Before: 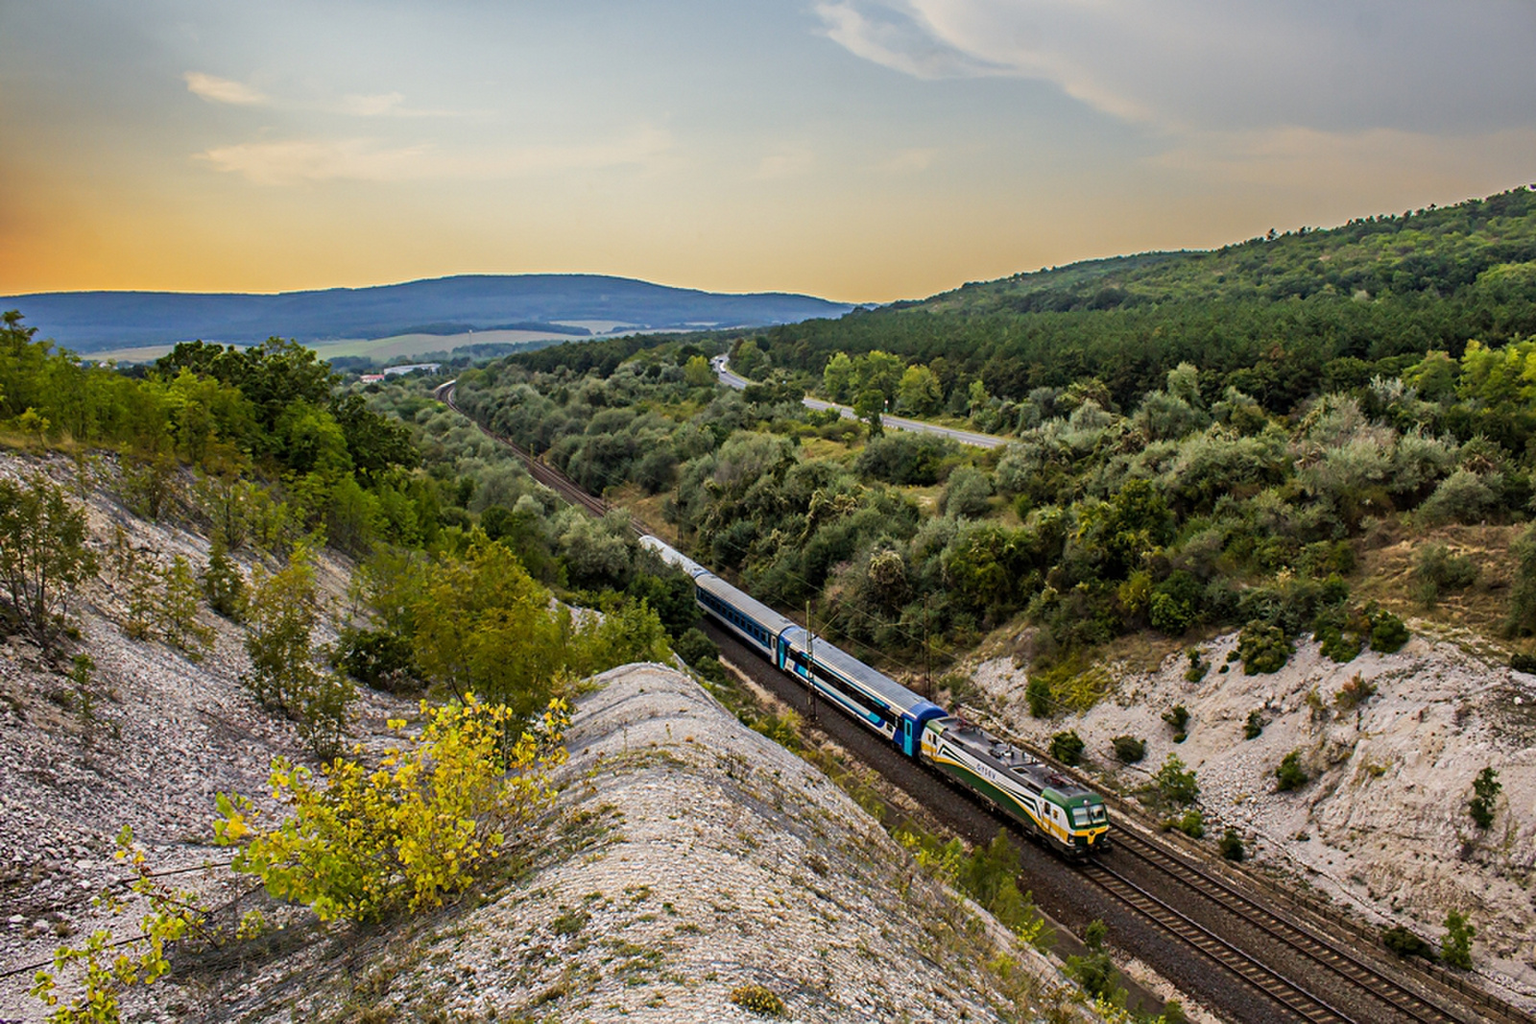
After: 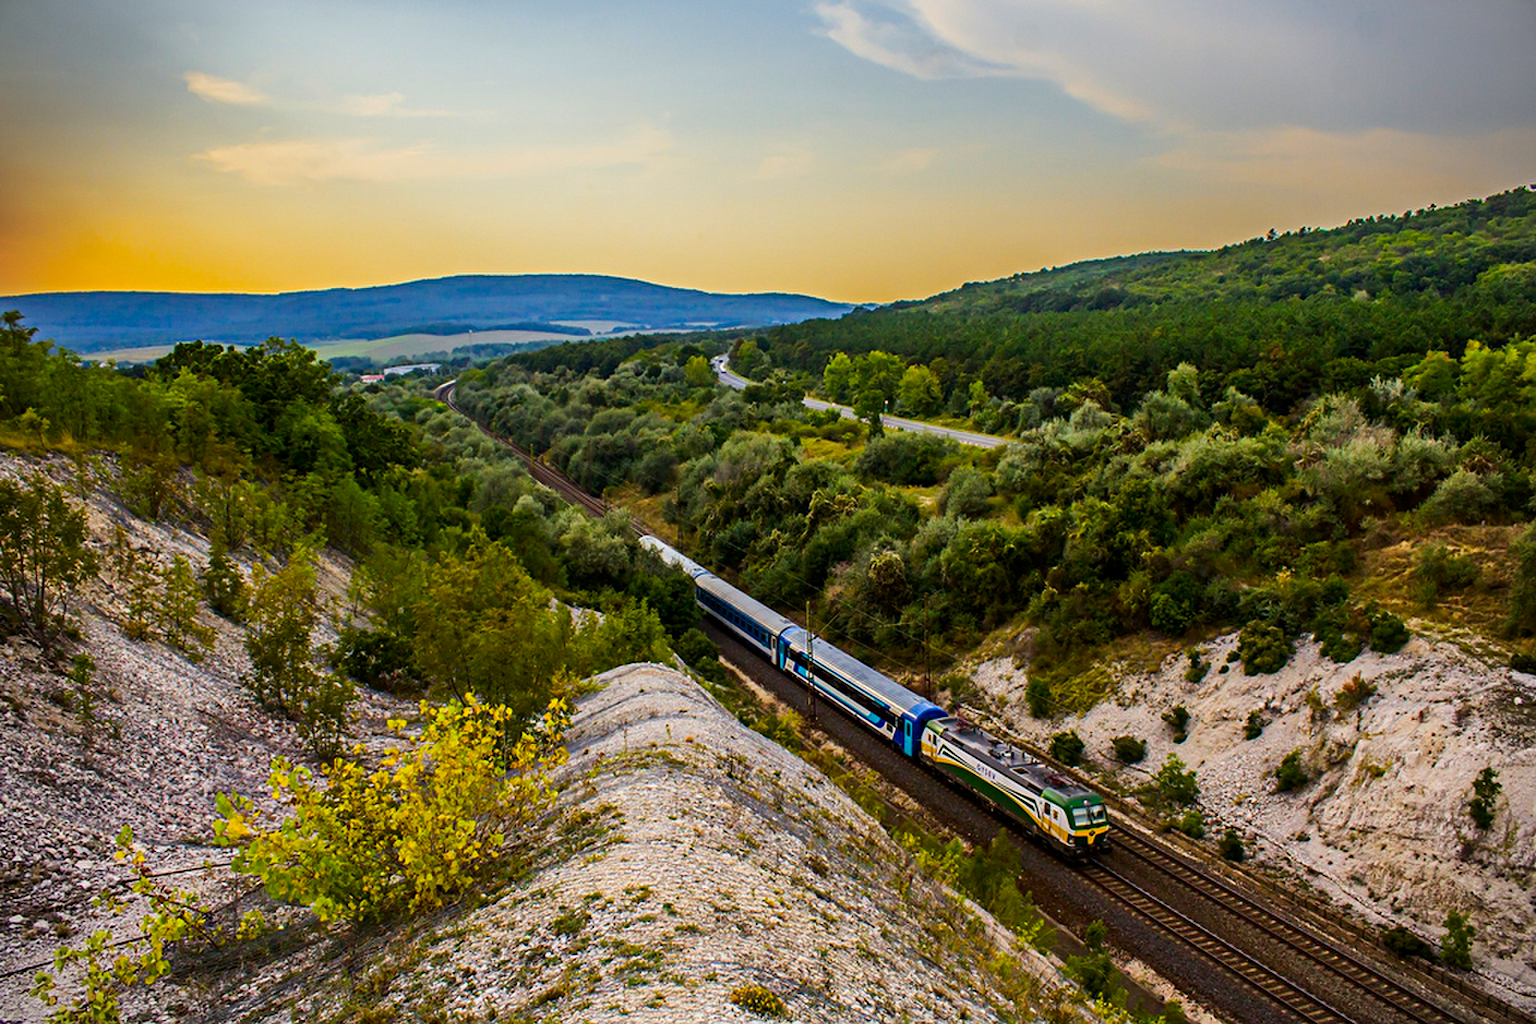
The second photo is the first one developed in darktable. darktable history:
vignetting: fall-off start 91.19%
color balance rgb: perceptual saturation grading › global saturation 20%, global vibrance 20%
contrast brightness saturation: contrast 0.13, brightness -0.05, saturation 0.16
